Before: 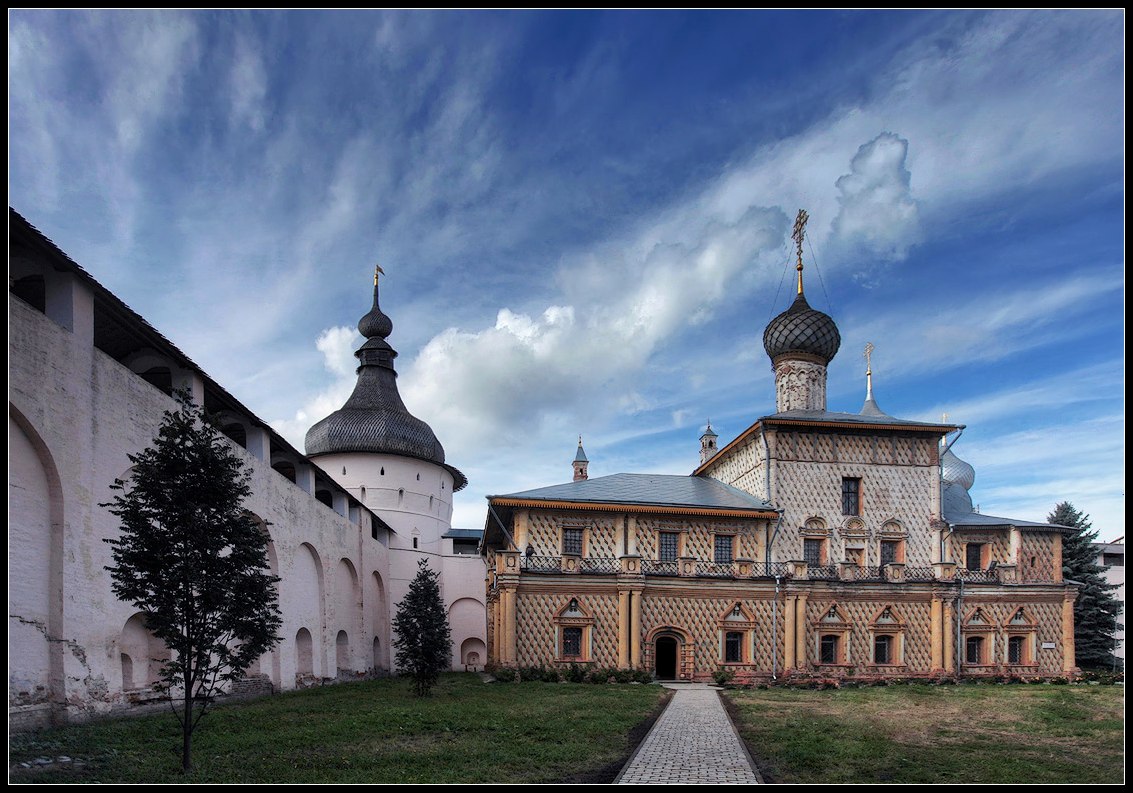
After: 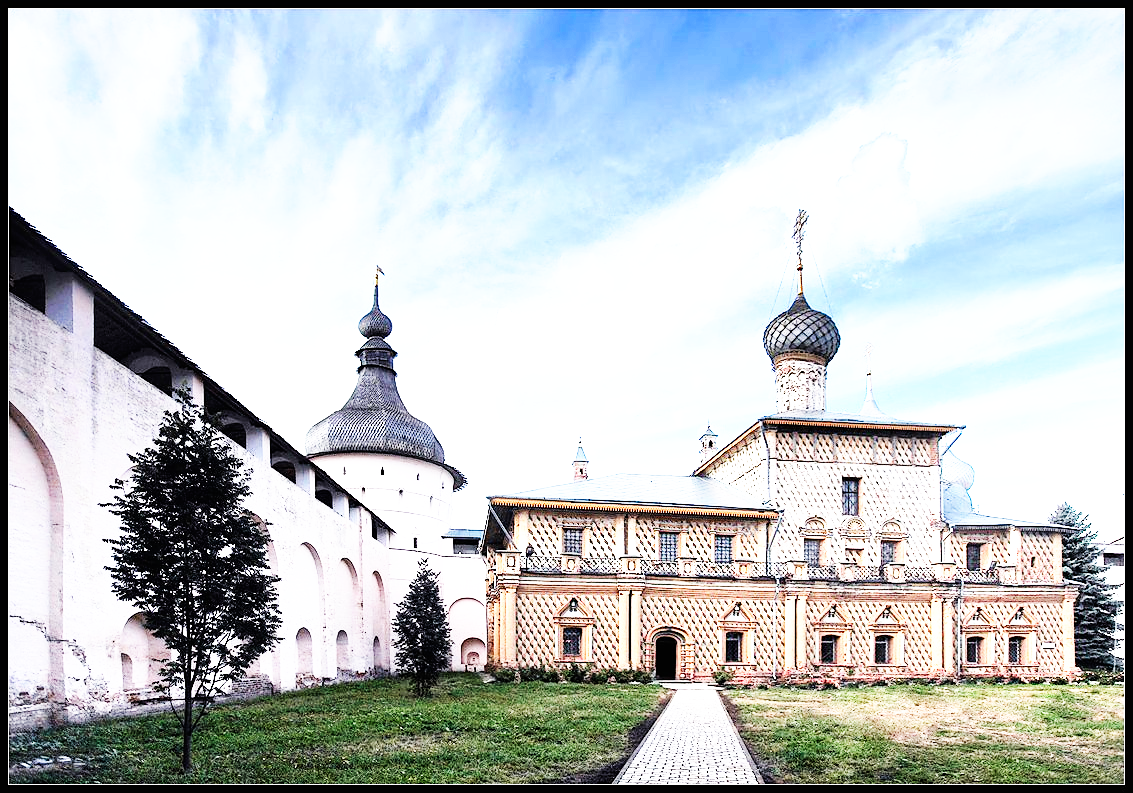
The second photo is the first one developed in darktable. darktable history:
sharpen: radius 1.447, amount 0.404, threshold 1.541
base curve: curves: ch0 [(0, 0) (0.007, 0.004) (0.027, 0.03) (0.046, 0.07) (0.207, 0.54) (0.442, 0.872) (0.673, 0.972) (1, 1)], preserve colors none
tone equalizer: -8 EV -0.385 EV, -7 EV -0.37 EV, -6 EV -0.348 EV, -5 EV -0.202 EV, -3 EV 0.257 EV, -2 EV 0.353 EV, -1 EV 0.366 EV, +0 EV 0.426 EV
exposure: black level correction 0, exposure 1.1 EV, compensate highlight preservation false
